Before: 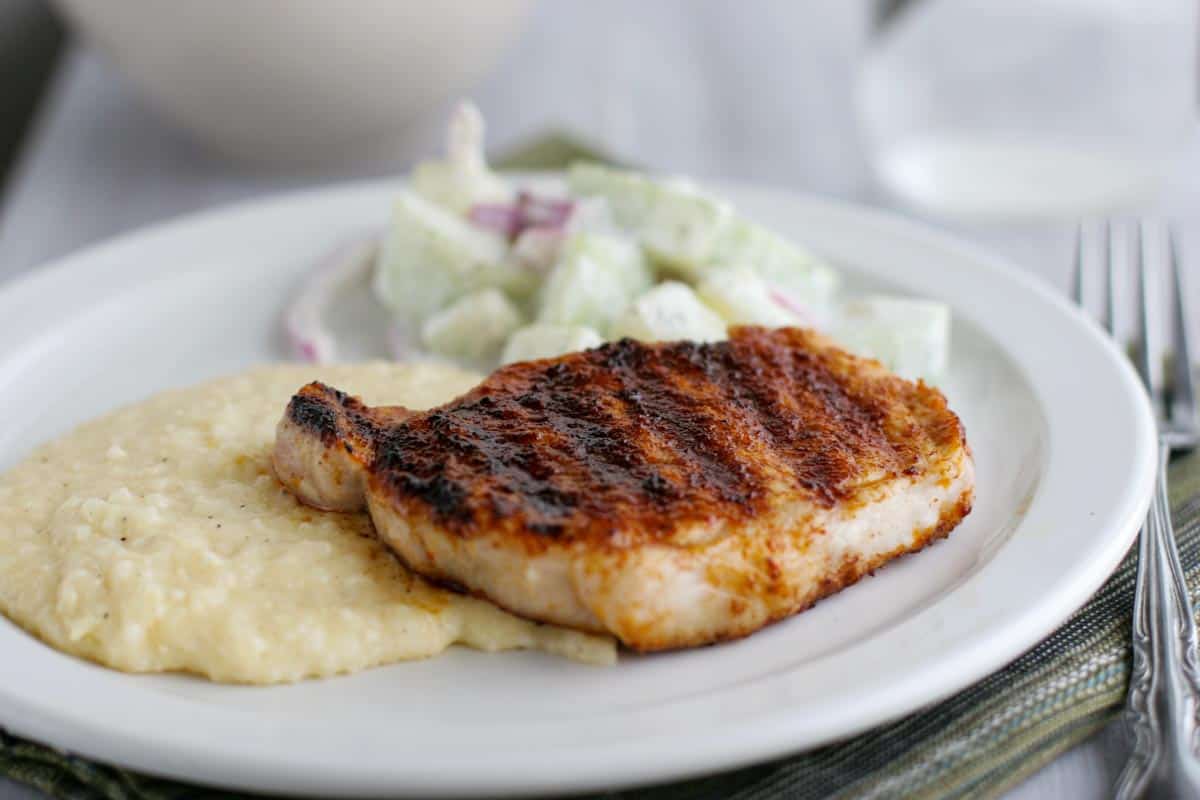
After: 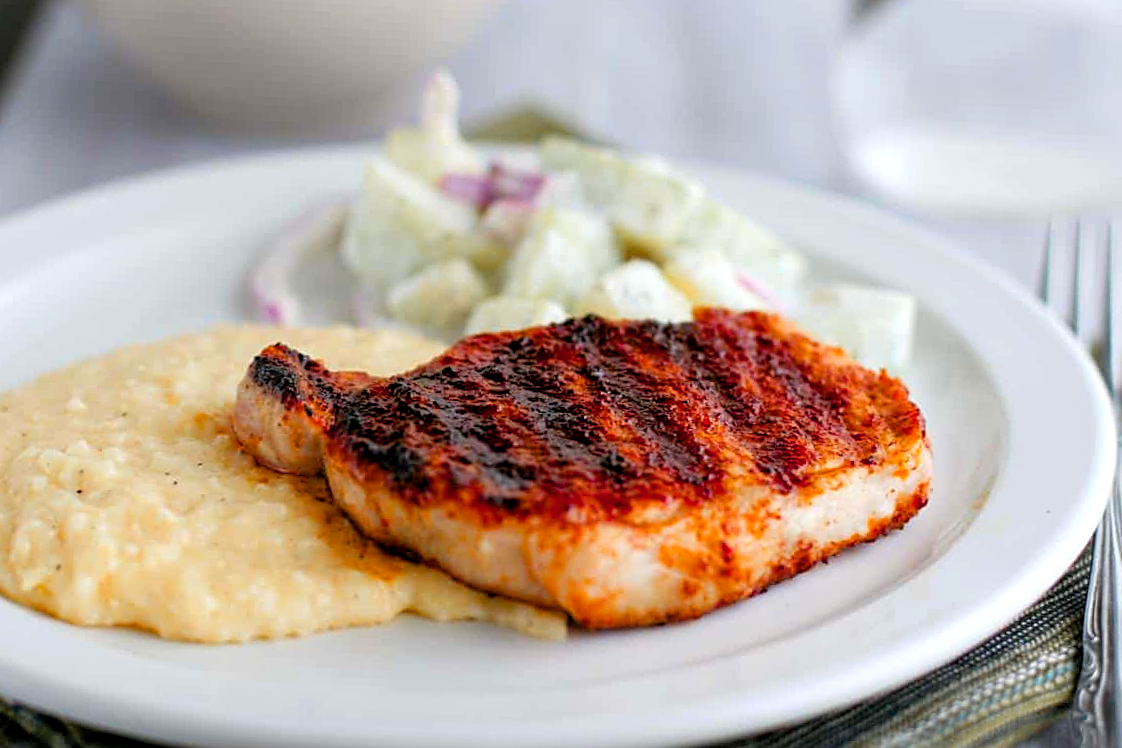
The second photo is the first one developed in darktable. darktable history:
color balance rgb: global offset › luminance -0.473%, perceptual saturation grading › global saturation 31.24%, global vibrance 9.631%
color zones: curves: ch1 [(0.263, 0.53) (0.376, 0.287) (0.487, 0.512) (0.748, 0.547) (1, 0.513)]; ch2 [(0.262, 0.45) (0.751, 0.477)]
crop and rotate: angle -2.69°
color correction: highlights b* 0.05, saturation 0.983
exposure: exposure 0.19 EV, compensate highlight preservation false
sharpen: on, module defaults
